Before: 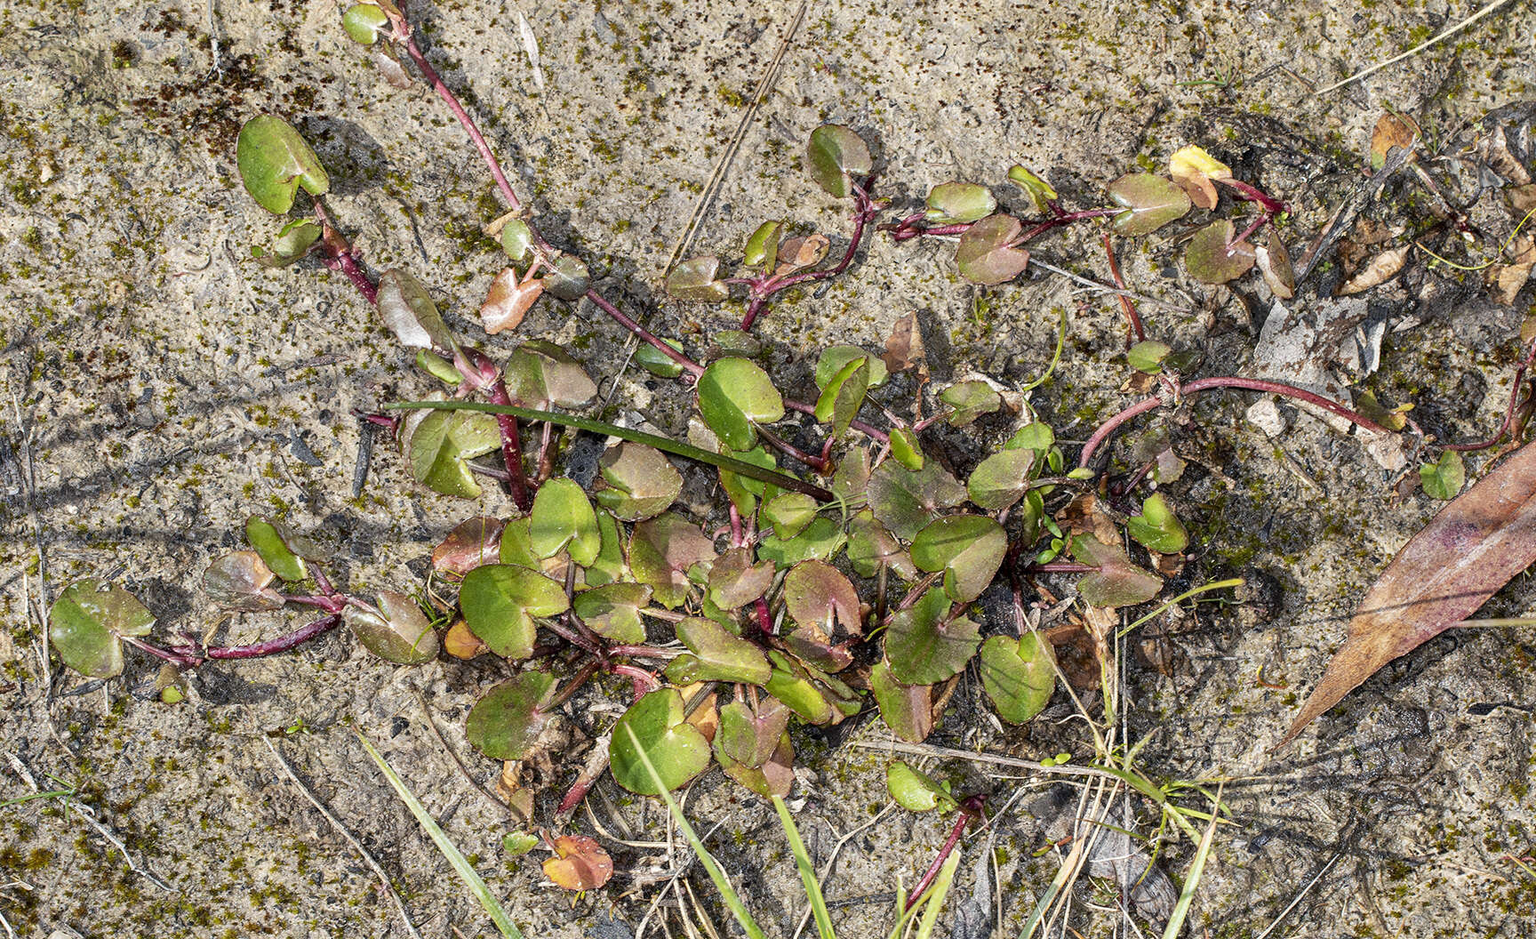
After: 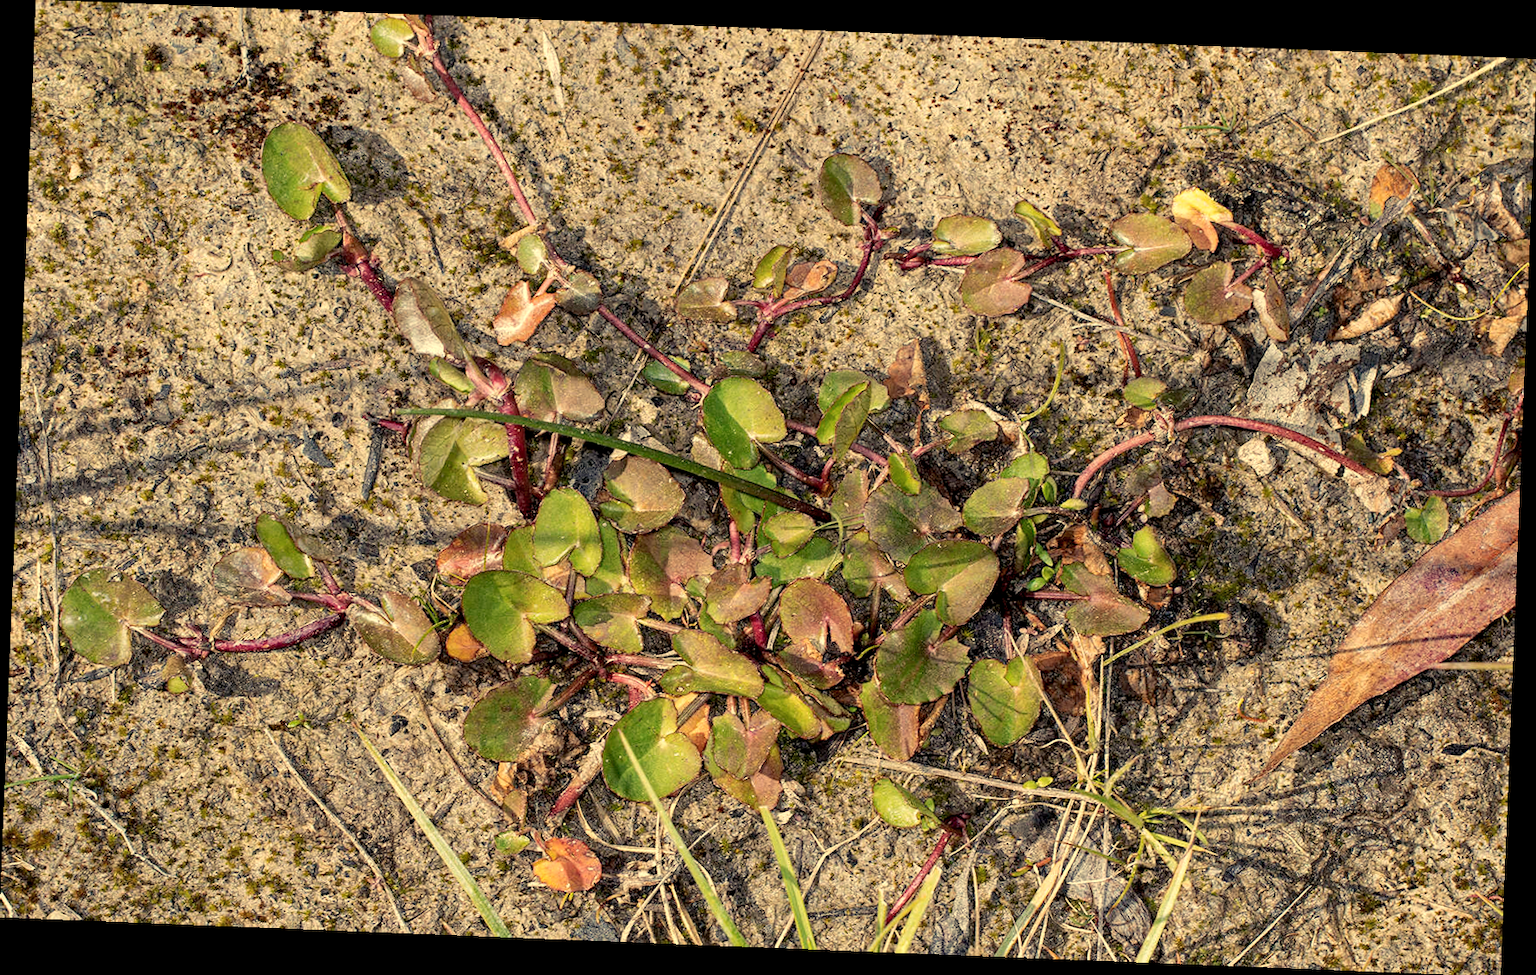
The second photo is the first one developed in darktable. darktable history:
rotate and perspective: rotation 2.27°, automatic cropping off
haze removal: compatibility mode true, adaptive false
color balance rgb: shadows lift › chroma 2%, shadows lift › hue 263°, highlights gain › chroma 8%, highlights gain › hue 84°, linear chroma grading › global chroma -15%, saturation formula JzAzBz (2021)
exposure: black level correction 0.005, exposure 0.001 EV, compensate highlight preservation false
white balance: red 1.045, blue 0.932
